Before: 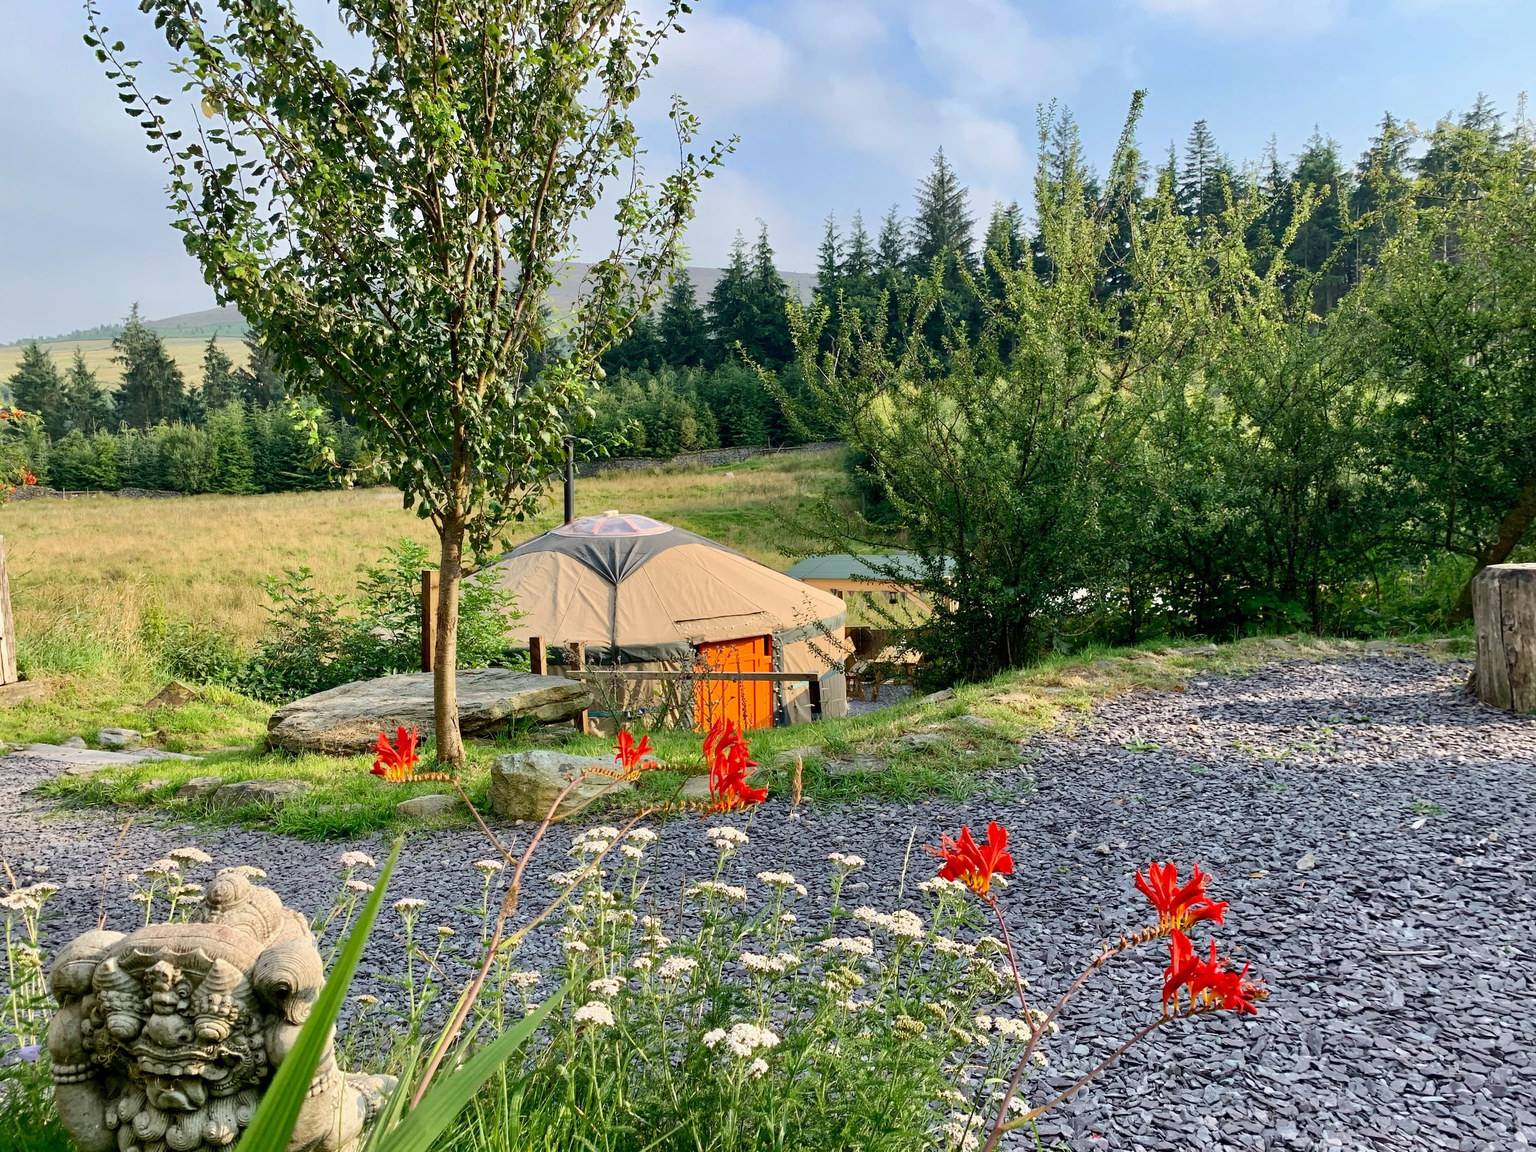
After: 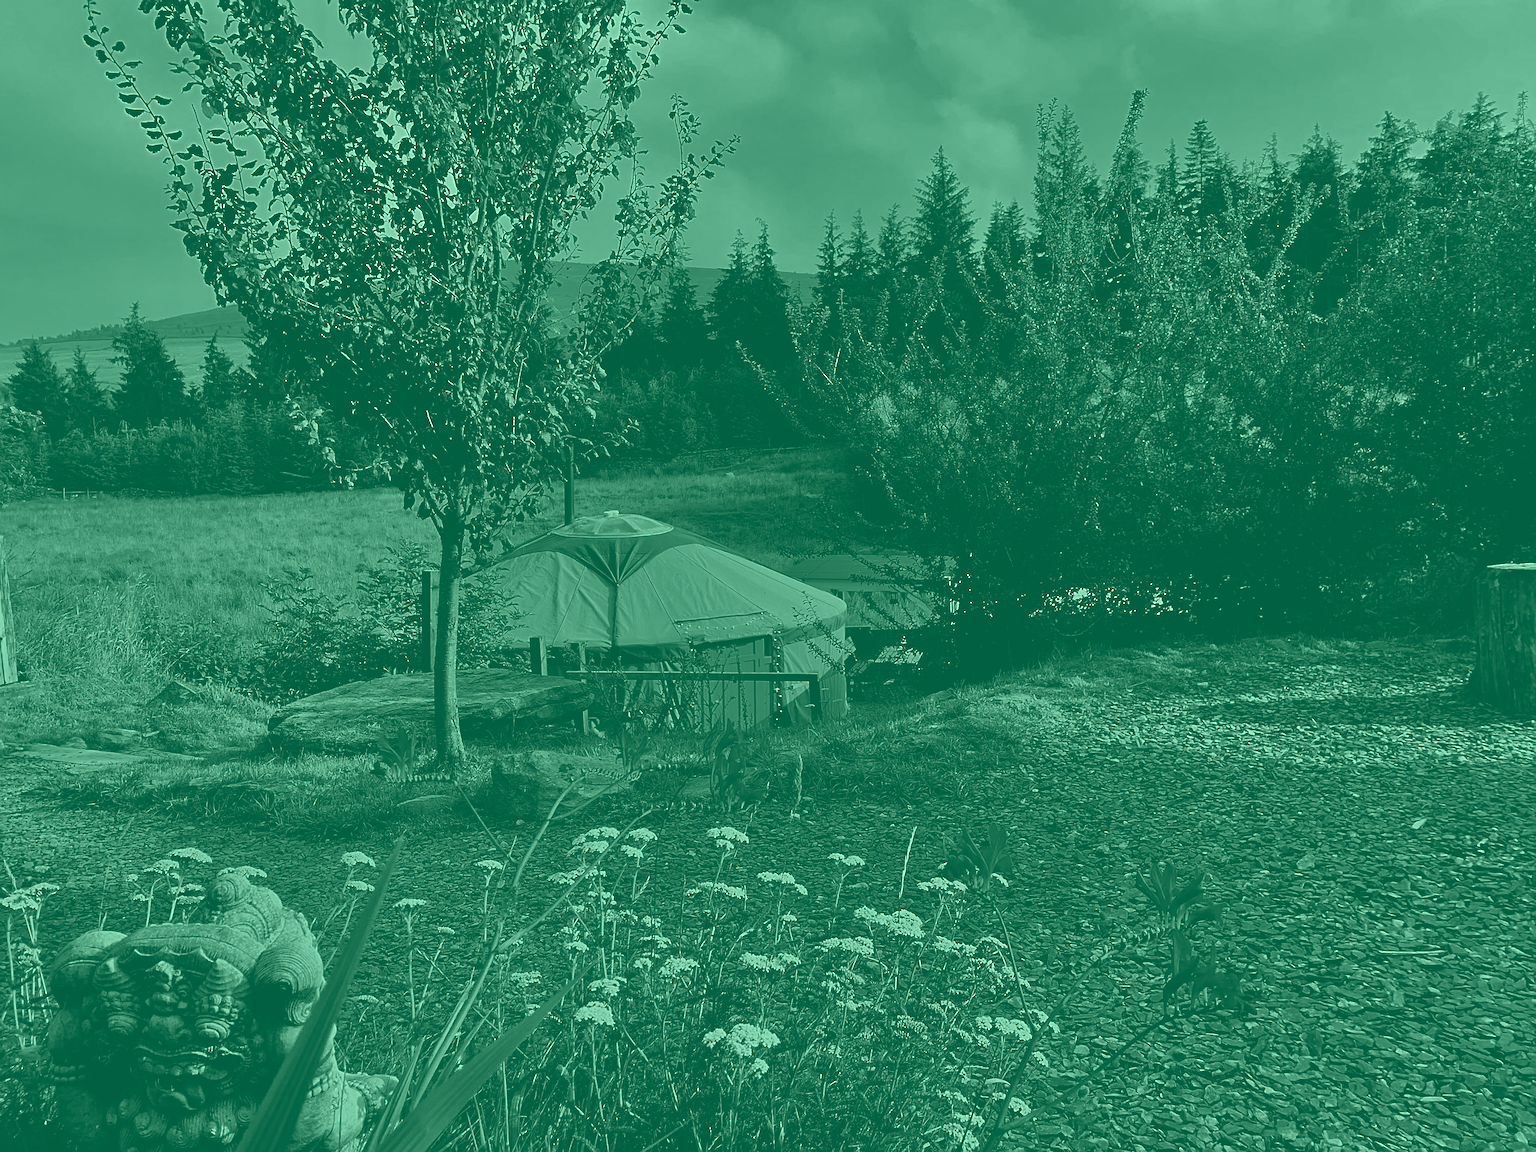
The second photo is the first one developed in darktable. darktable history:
contrast brightness saturation: brightness -1, saturation 1
sharpen: on, module defaults
colorize: hue 147.6°, saturation 65%, lightness 21.64%
